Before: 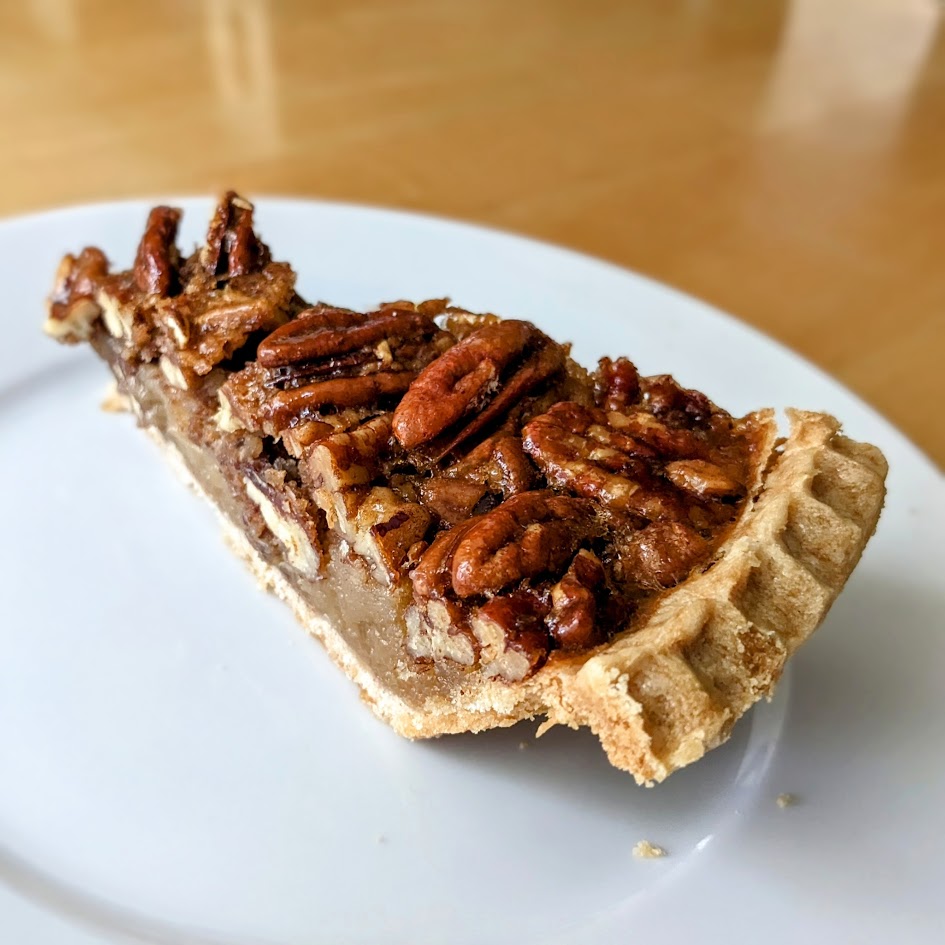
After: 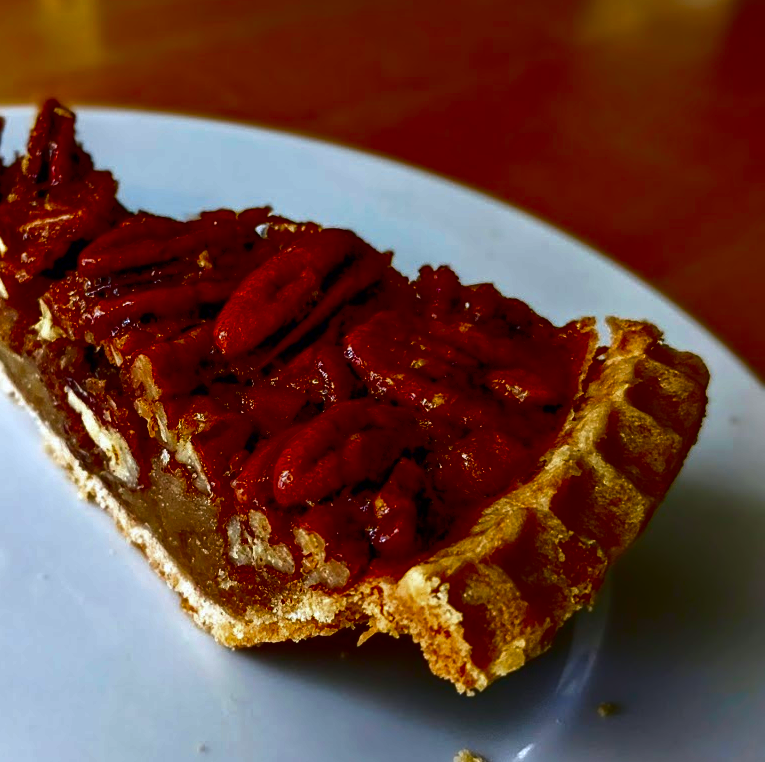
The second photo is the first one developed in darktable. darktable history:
crop: left 18.986%, top 9.649%, right 0%, bottom 9.684%
color correction: highlights a* -0.115, highlights b* -5.4, shadows a* -0.149, shadows b* -0.113
contrast brightness saturation: brightness -0.995, saturation 0.993
